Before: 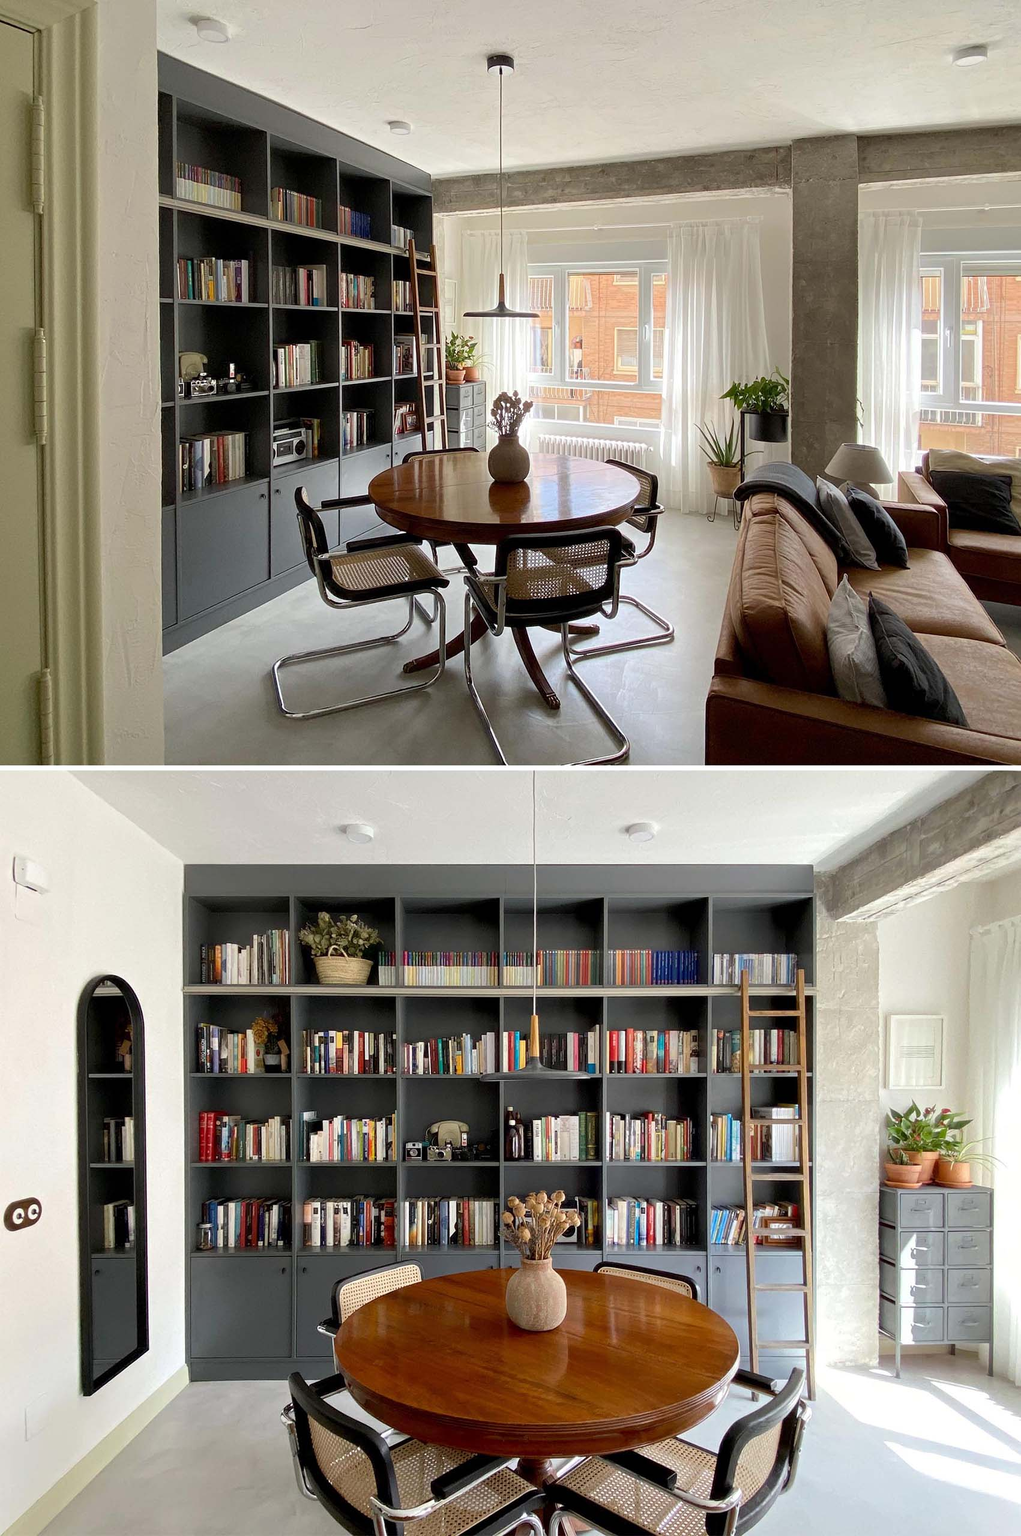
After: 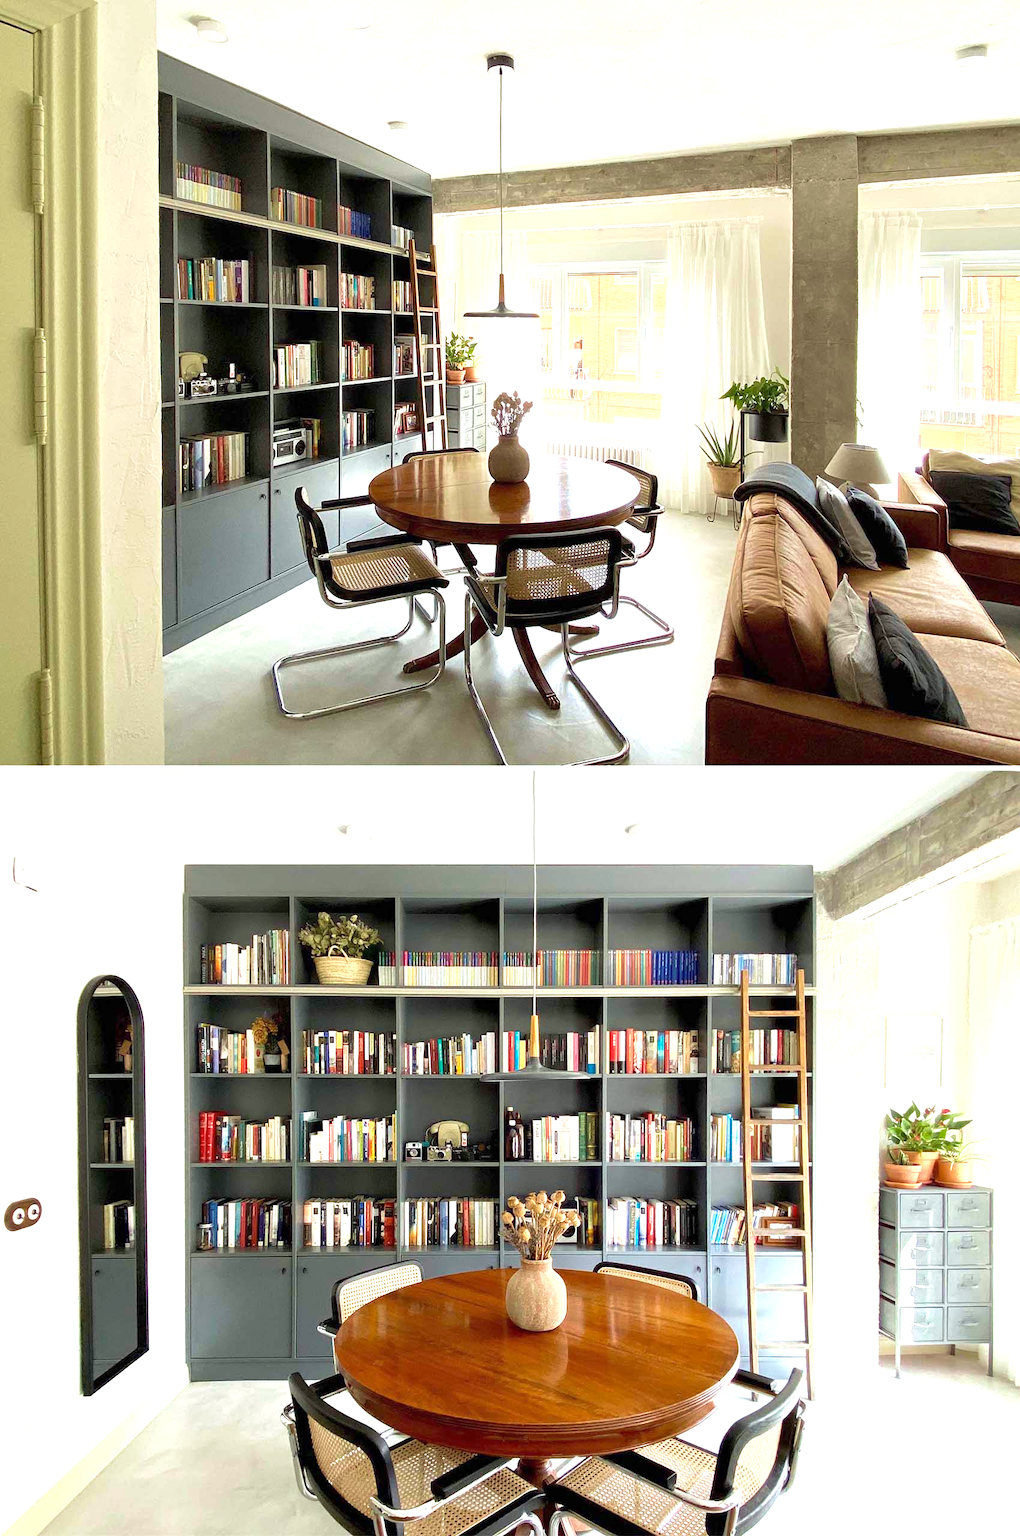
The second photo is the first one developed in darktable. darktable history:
exposure: exposure 1.159 EV, compensate exposure bias true, compensate highlight preservation false
velvia: on, module defaults
color correction: highlights a* -2.58, highlights b* 2.32
shadows and highlights: shadows 25.61, highlights -26.01
